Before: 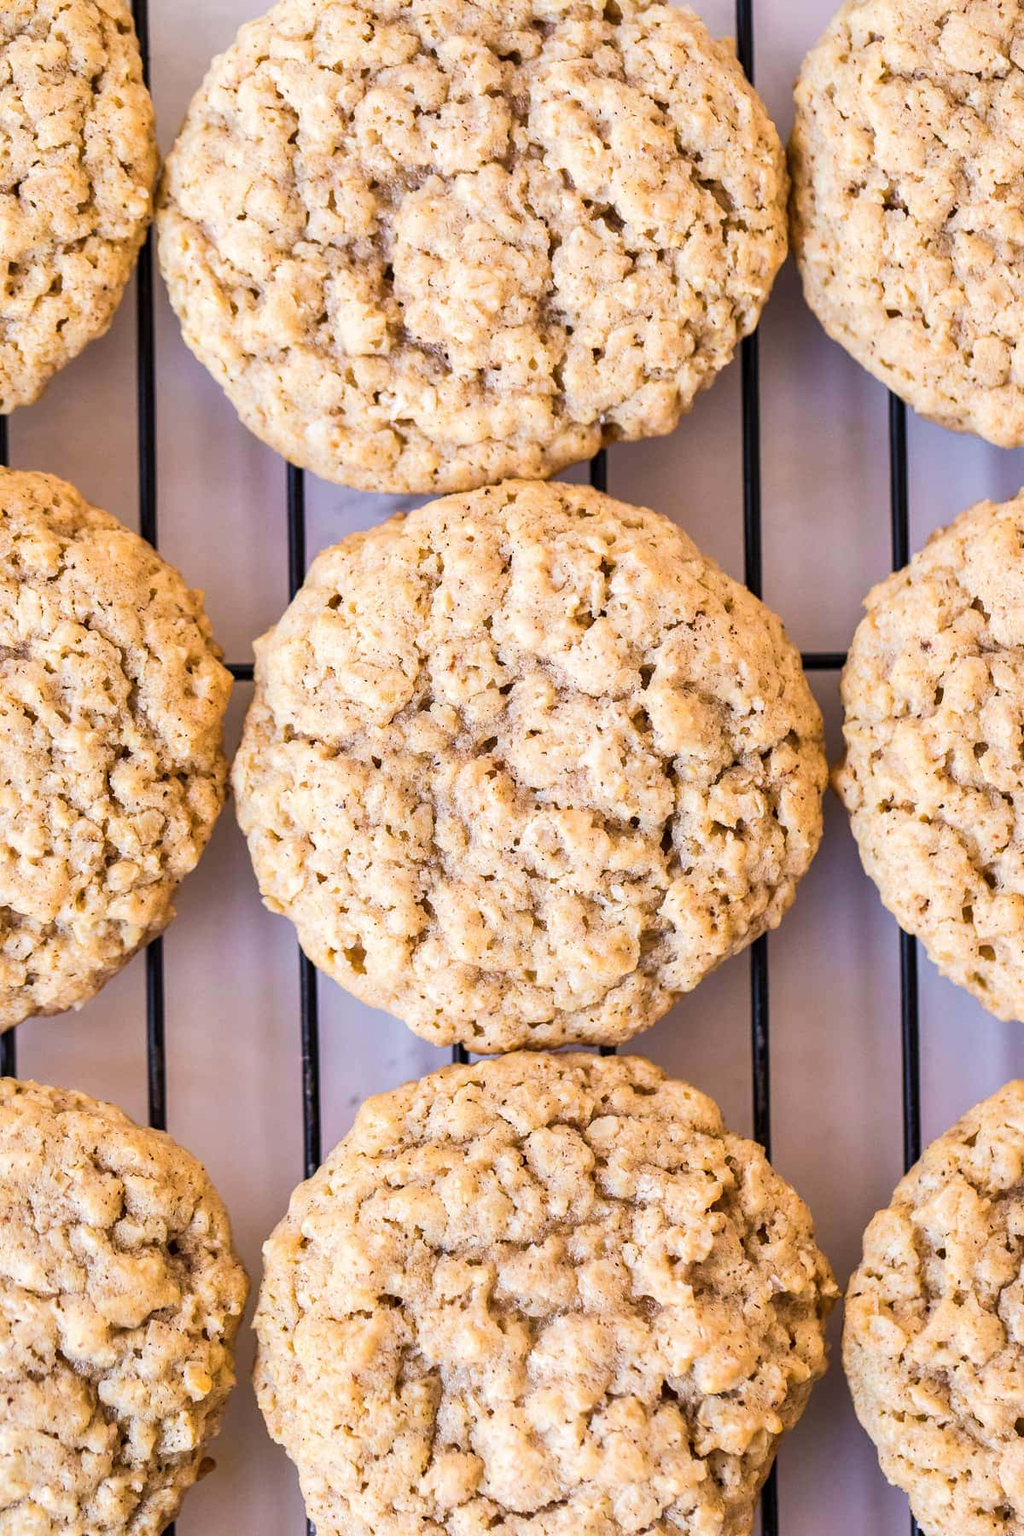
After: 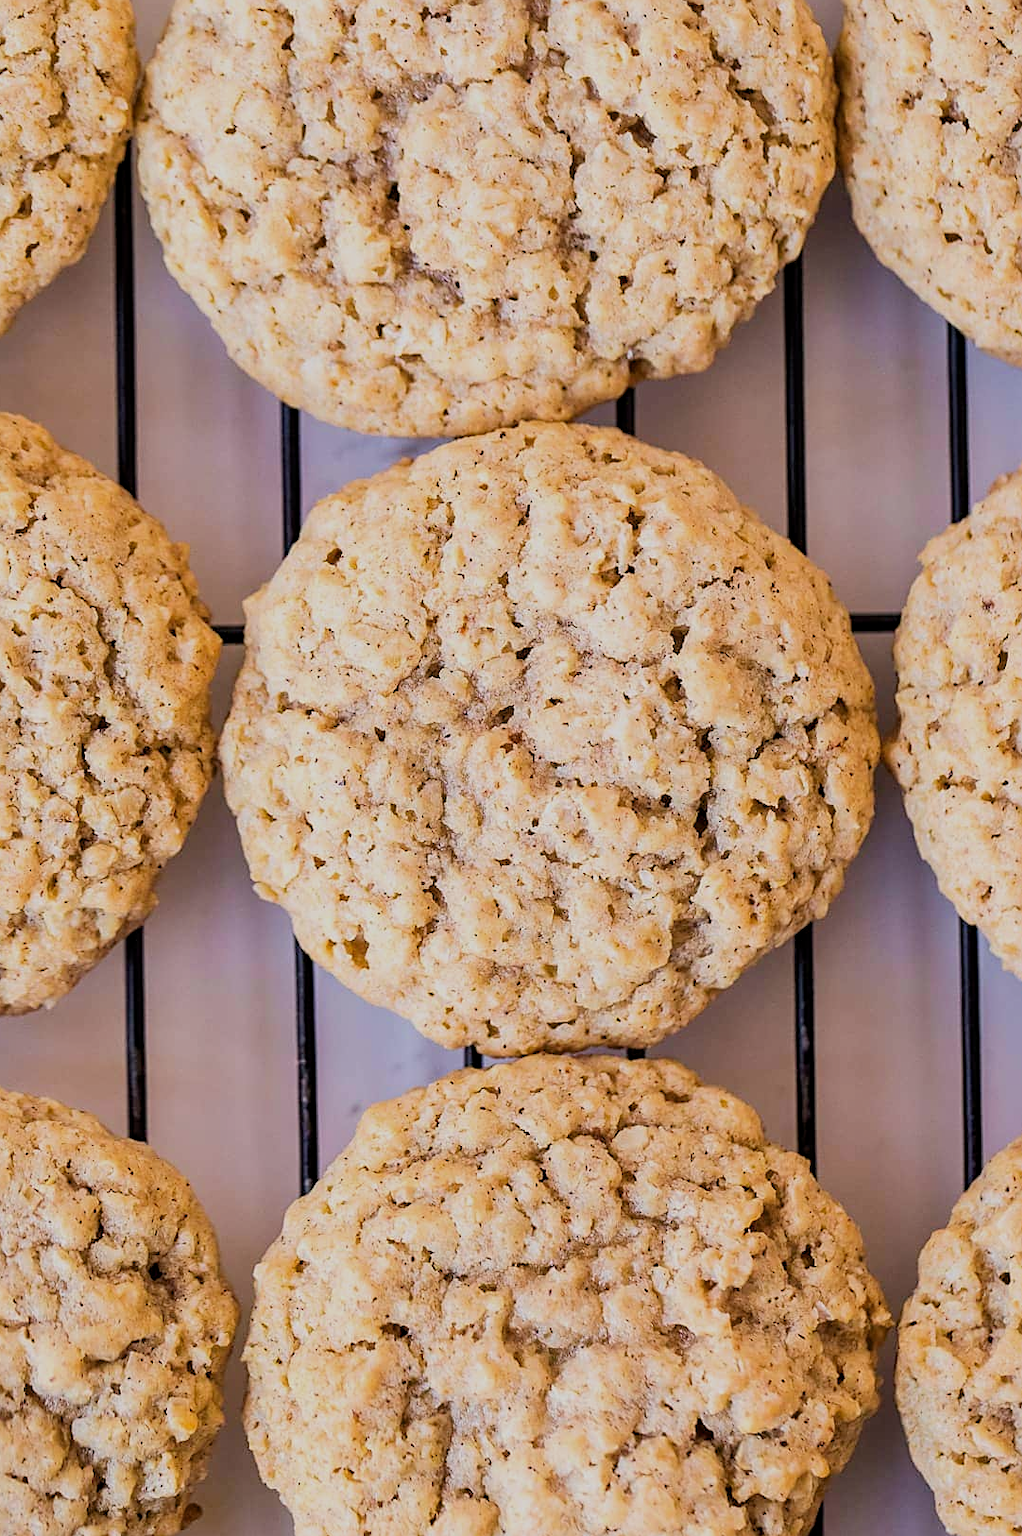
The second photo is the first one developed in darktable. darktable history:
exposure: black level correction 0.001, exposure -0.198 EV, compensate highlight preservation false
sharpen: on, module defaults
filmic rgb: black relative exposure -16 EV, white relative exposure 4.02 EV, target black luminance 0%, hardness 7.6, latitude 73%, contrast 0.907, highlights saturation mix 11.19%, shadows ↔ highlights balance -0.378%, color science v6 (2022)
crop: left 3.294%, top 6.457%, right 6.527%, bottom 3.178%
